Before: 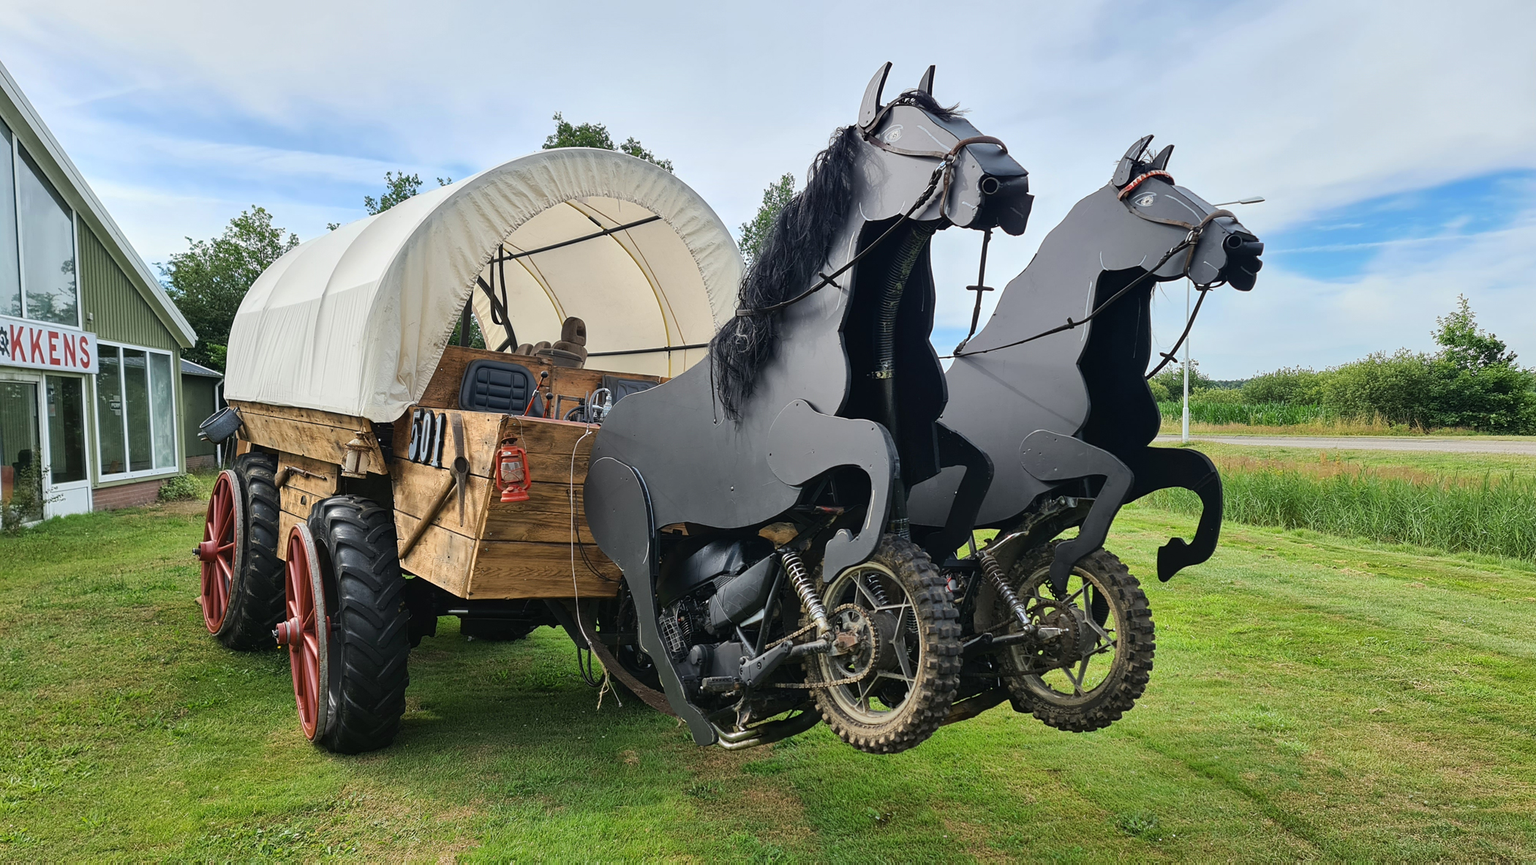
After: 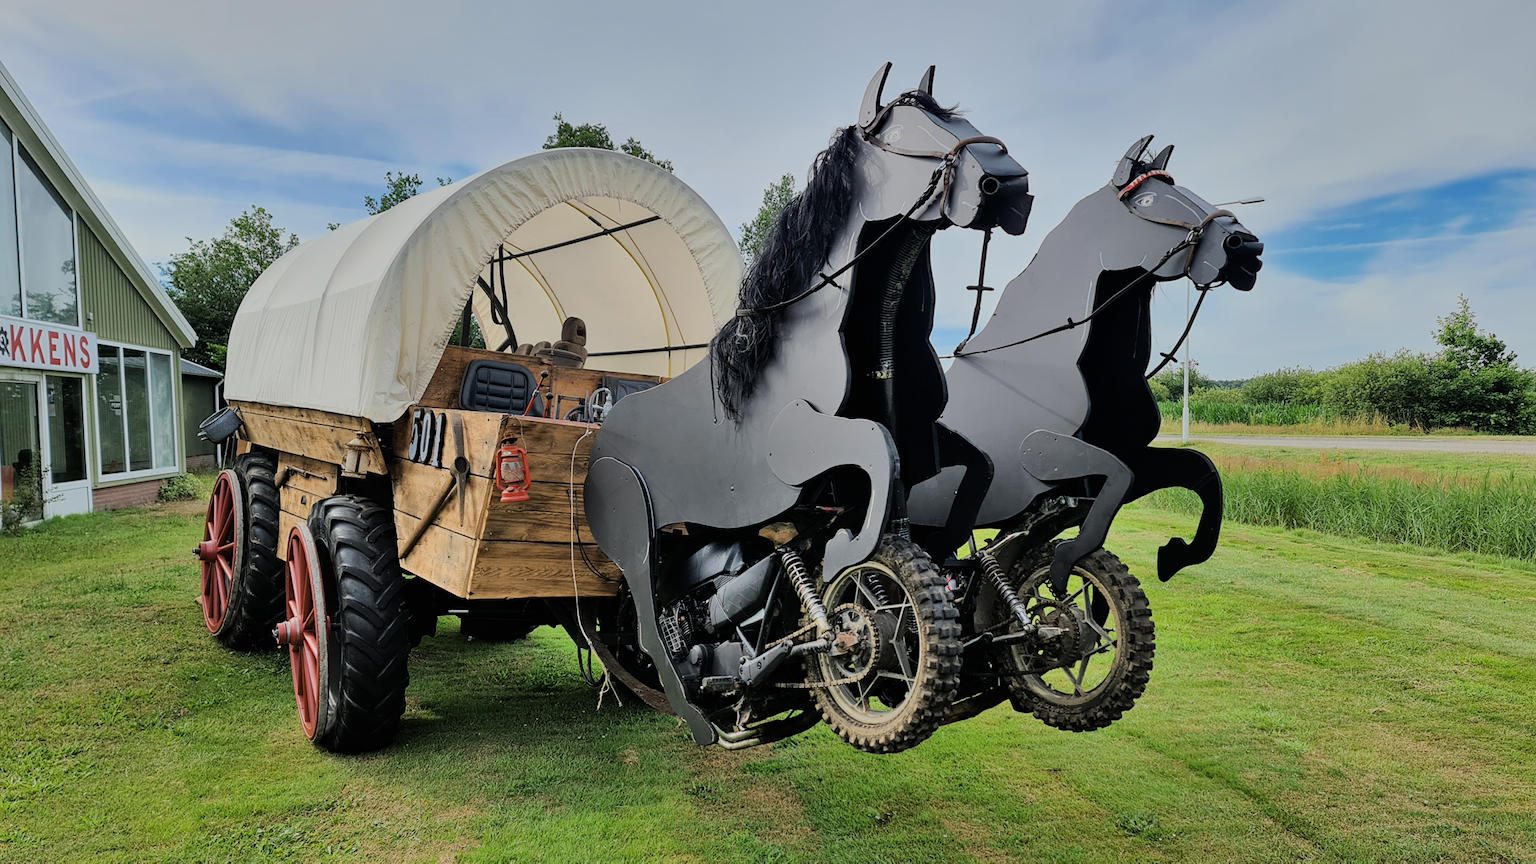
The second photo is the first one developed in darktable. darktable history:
filmic rgb: black relative exposure -7.12 EV, white relative exposure 5.38 EV, hardness 3.03, color science v6 (2022)
shadows and highlights: low approximation 0.01, soften with gaussian
